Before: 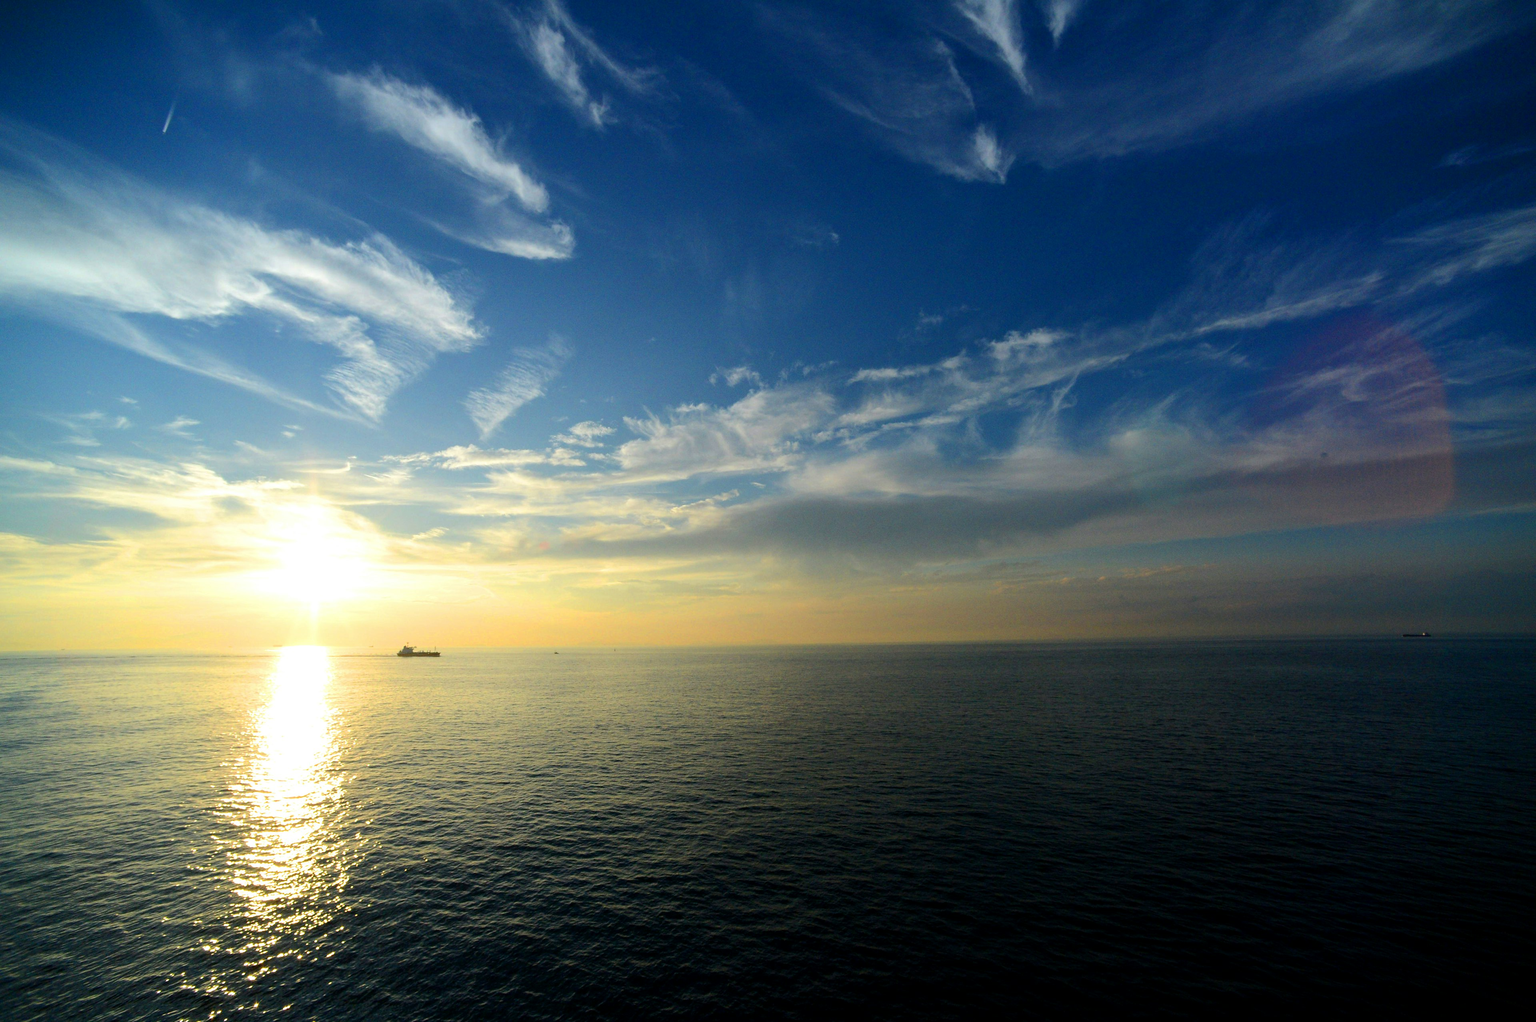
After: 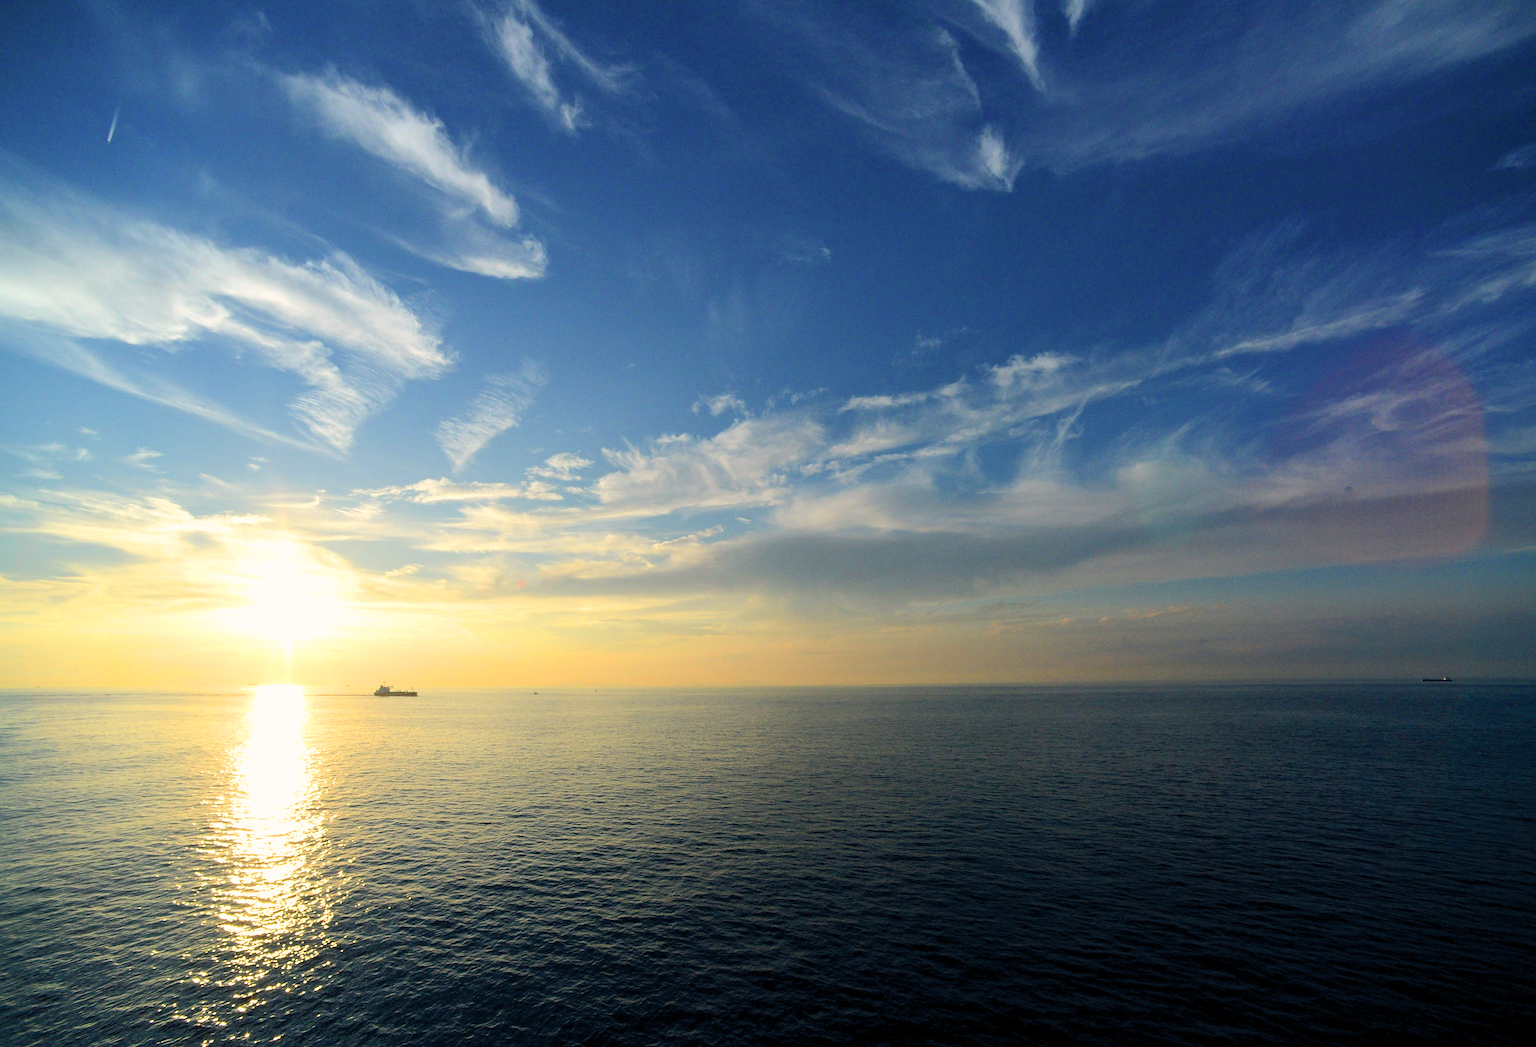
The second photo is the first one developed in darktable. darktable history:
sharpen: amount 0.2
contrast brightness saturation: brightness 0.15
rotate and perspective: rotation 0.074°, lens shift (vertical) 0.096, lens shift (horizontal) -0.041, crop left 0.043, crop right 0.952, crop top 0.024, crop bottom 0.979
color balance rgb: shadows lift › hue 87.51°, highlights gain › chroma 1.62%, highlights gain › hue 55.1°, global offset › chroma 0.06%, global offset › hue 253.66°, linear chroma grading › global chroma 0.5%
